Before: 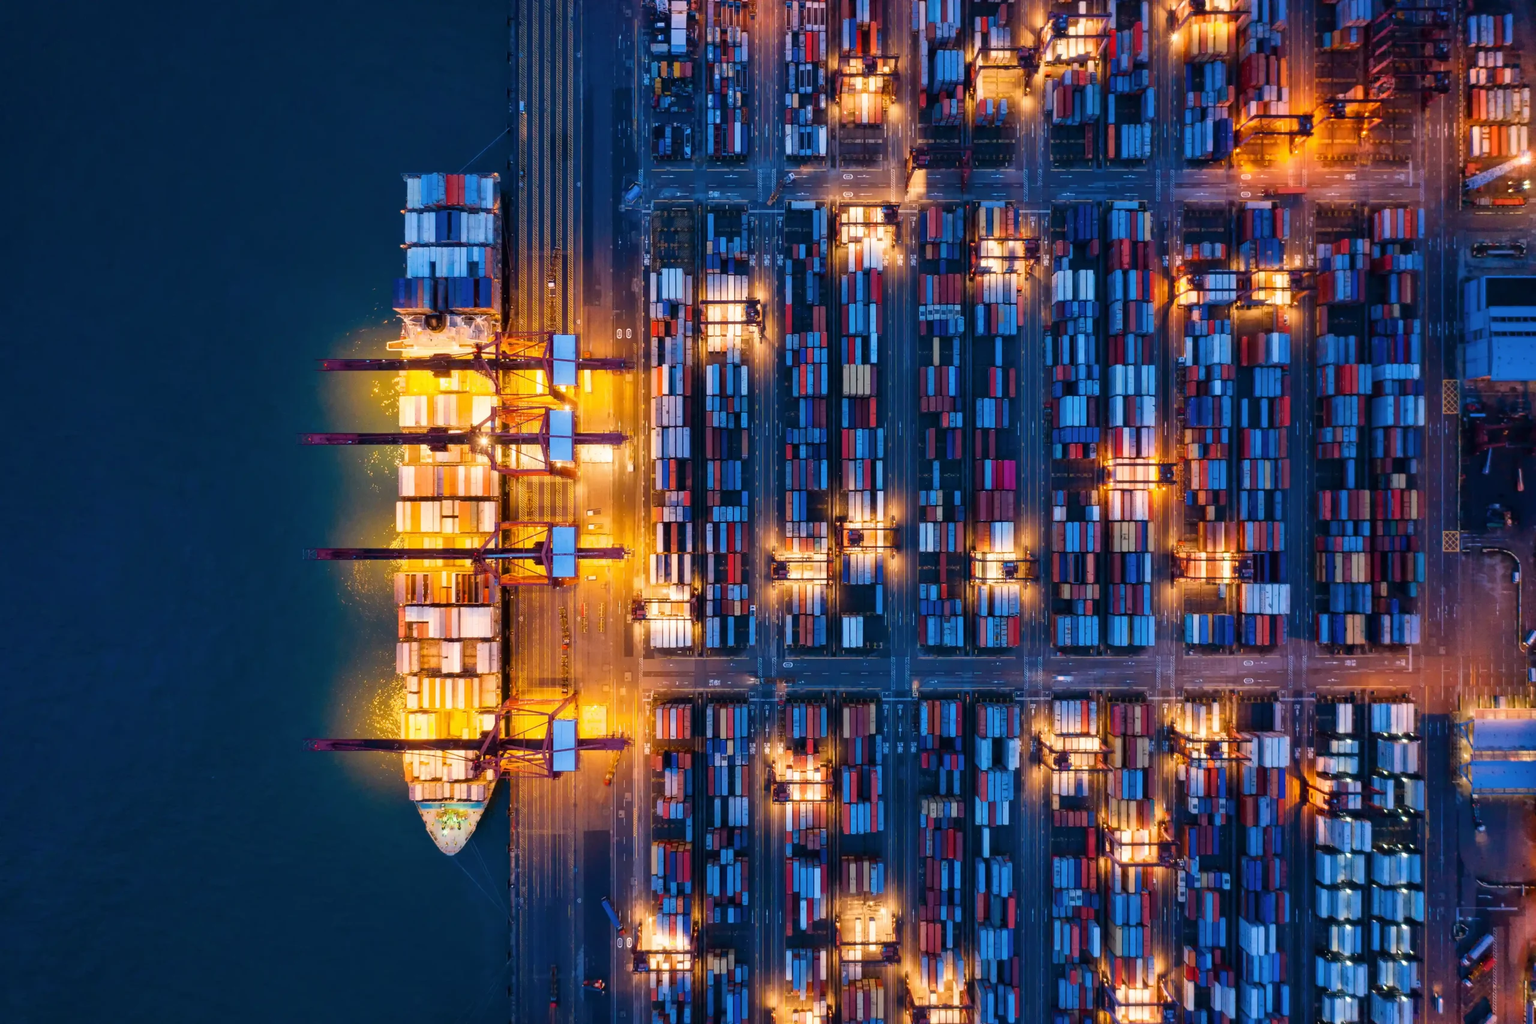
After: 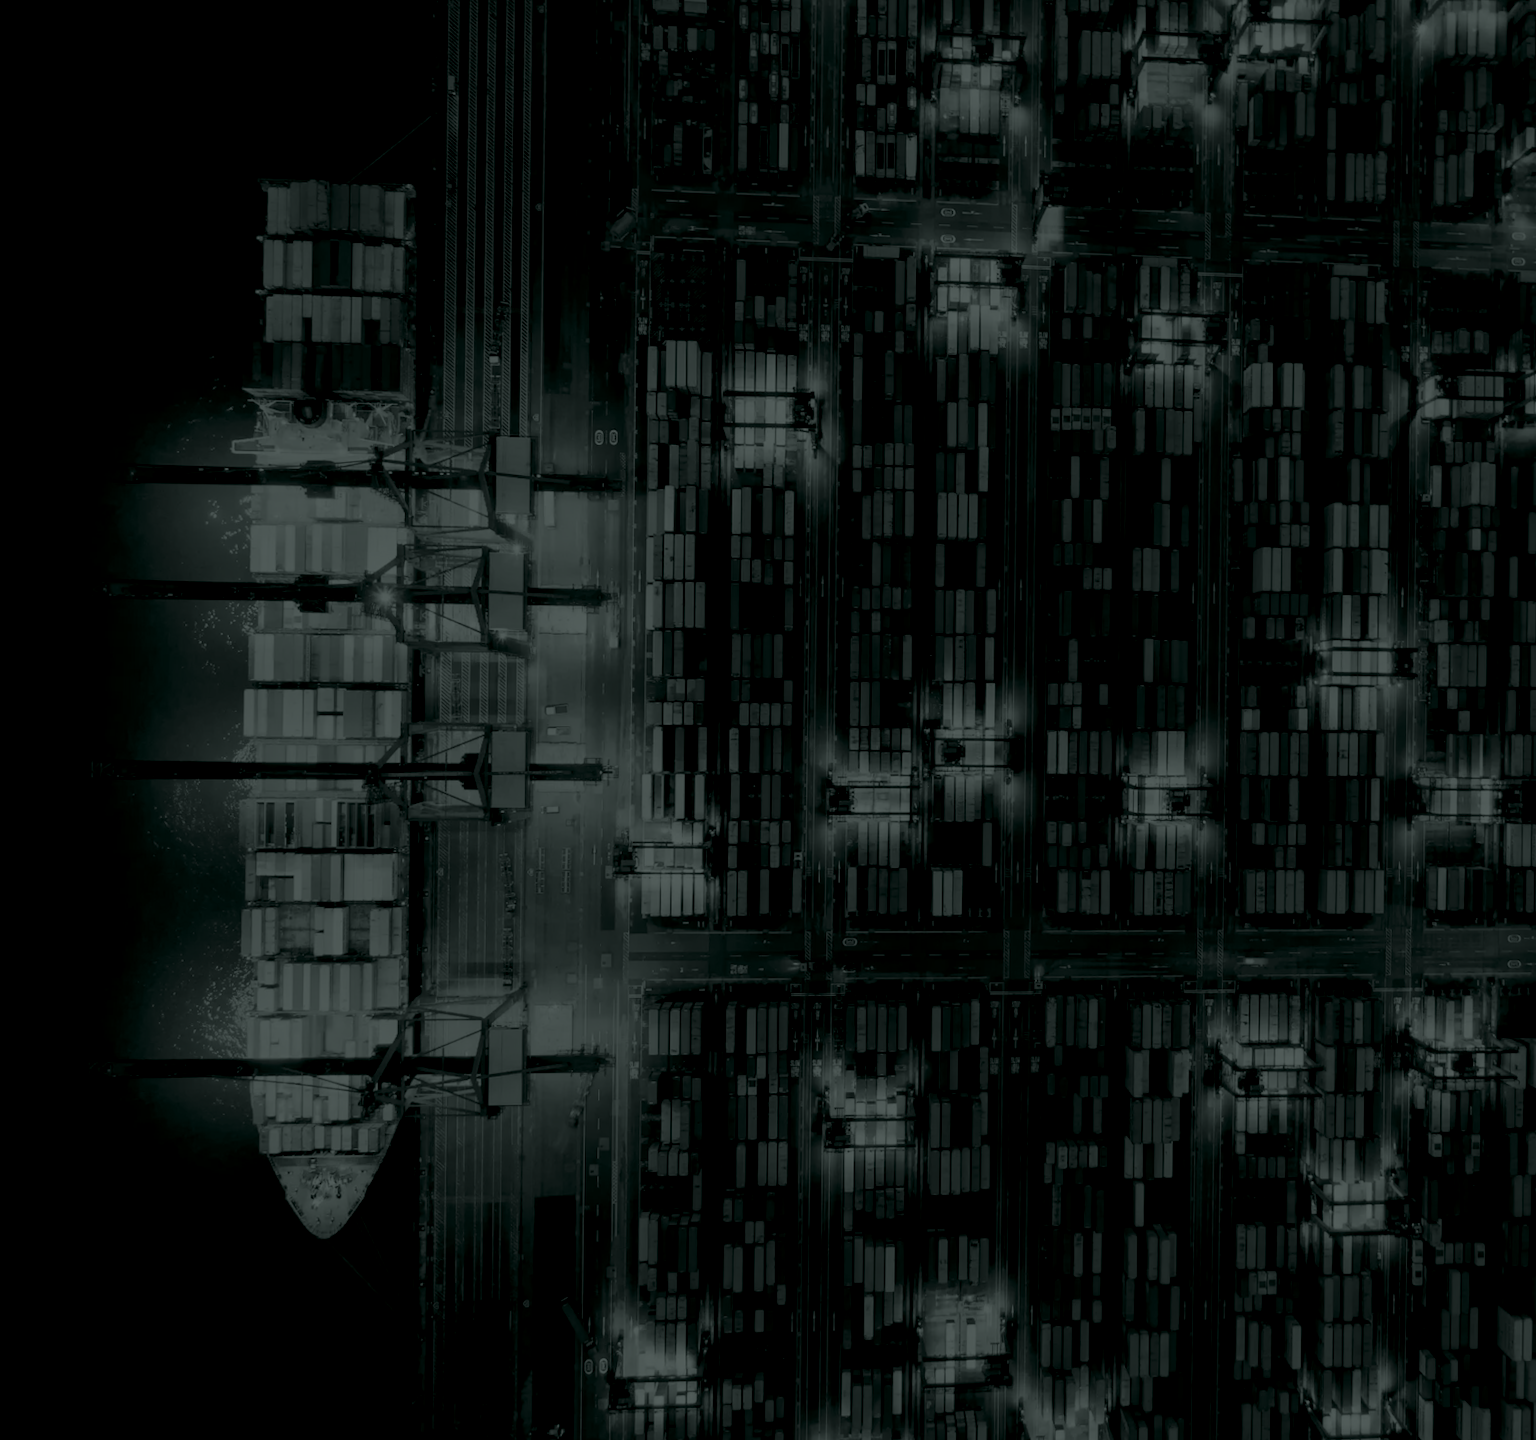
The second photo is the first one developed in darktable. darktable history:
rotate and perspective: rotation 0.679°, lens shift (horizontal) 0.136, crop left 0.009, crop right 0.991, crop top 0.078, crop bottom 0.95
crop and rotate: left 17.732%, right 15.423%
colorize: hue 90°, saturation 19%, lightness 1.59%, version 1
